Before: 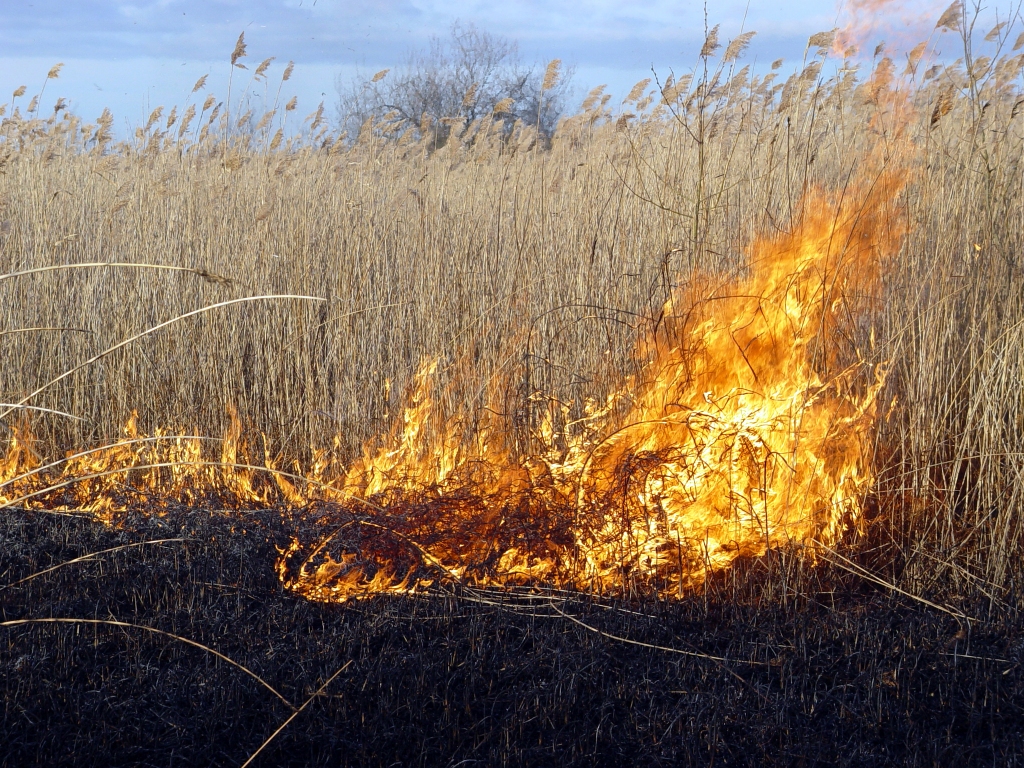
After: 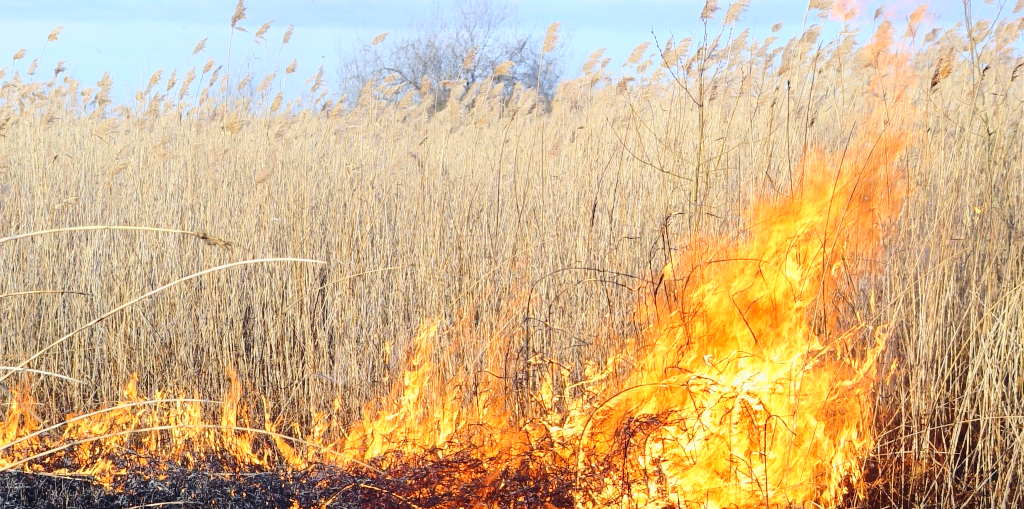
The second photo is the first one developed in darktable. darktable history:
crop and rotate: top 4.913%, bottom 28.714%
base curve: curves: ch0 [(0, 0) (0.025, 0.046) (0.112, 0.277) (0.467, 0.74) (0.814, 0.929) (1, 0.942)]
